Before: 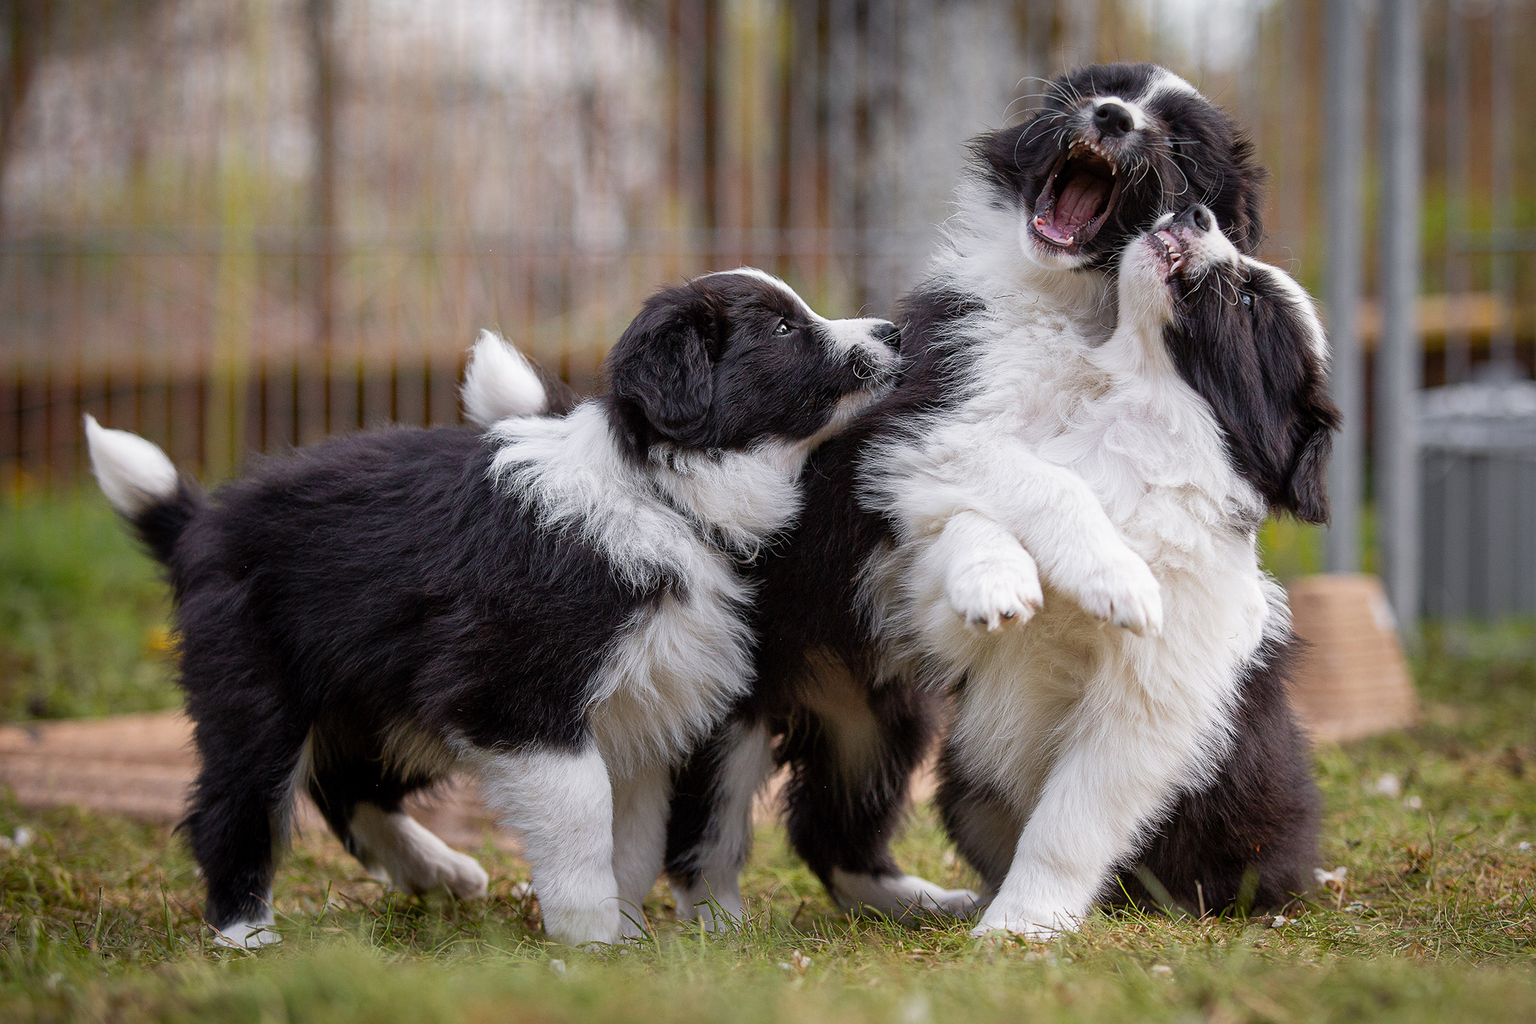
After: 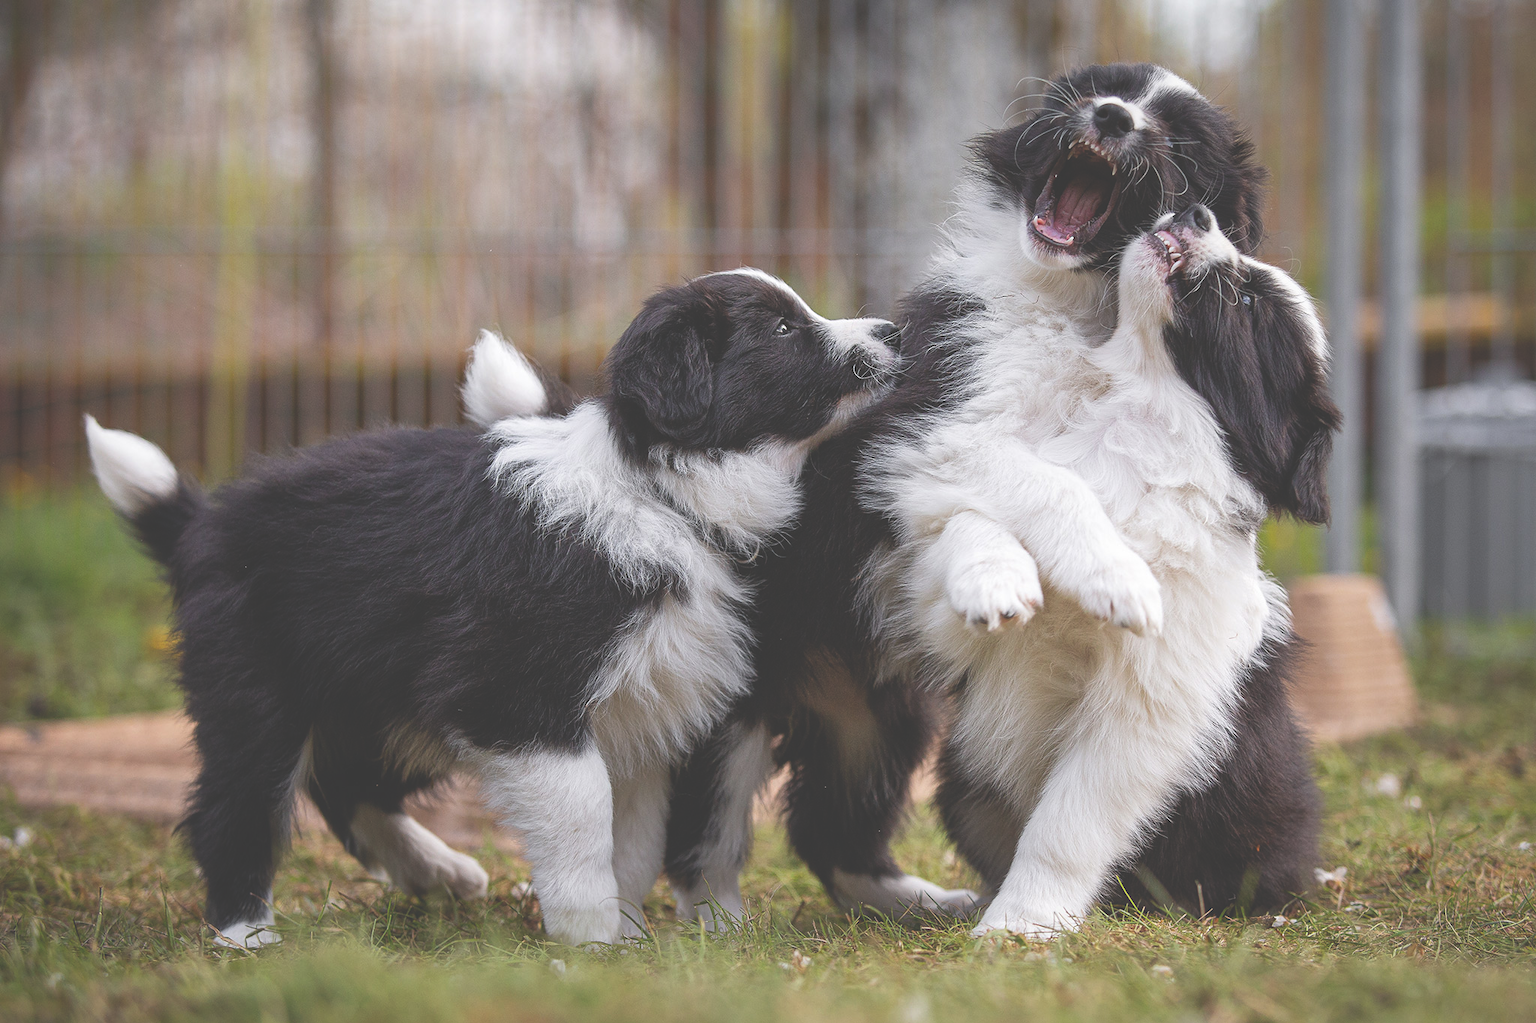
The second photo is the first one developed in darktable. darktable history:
exposure: black level correction -0.041, exposure 0.063 EV, compensate highlight preservation false
